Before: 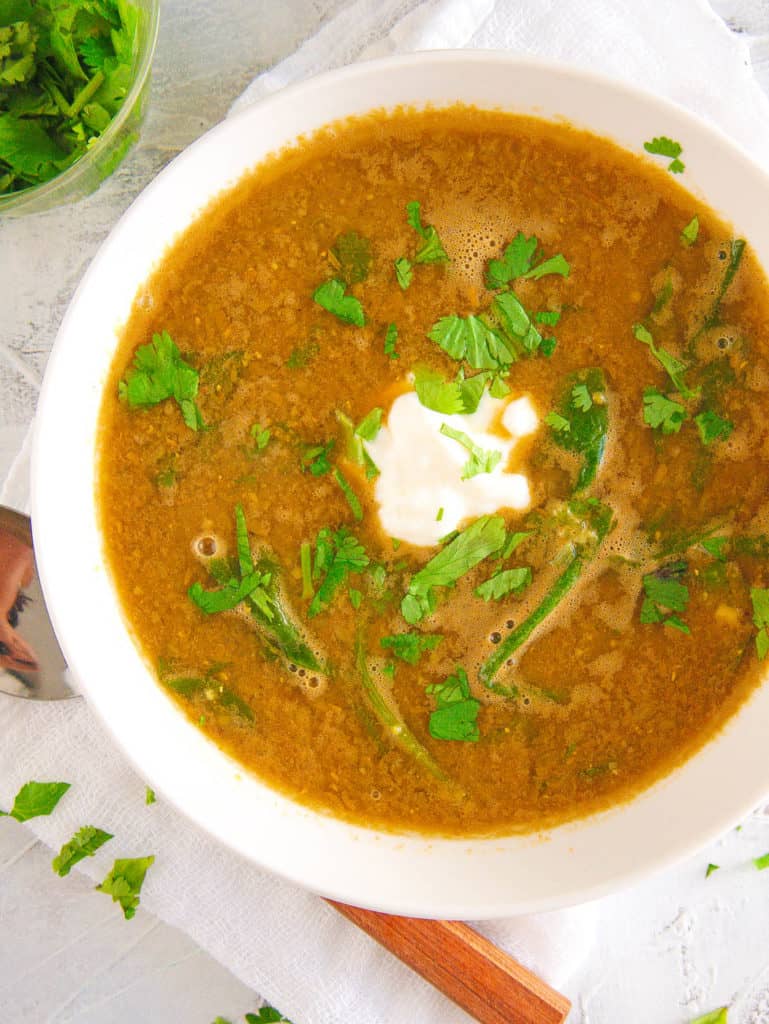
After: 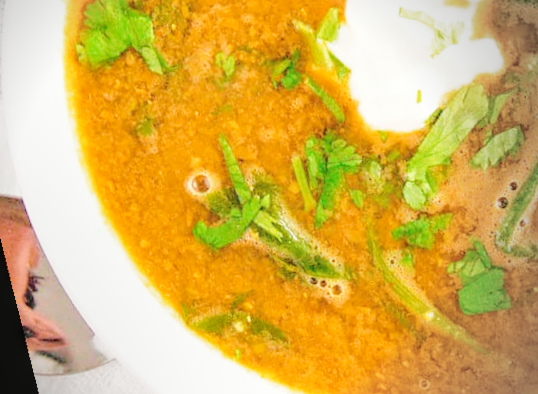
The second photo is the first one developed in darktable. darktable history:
base curve: curves: ch0 [(0, 0) (0.028, 0.03) (0.121, 0.232) (0.46, 0.748) (0.859, 0.968) (1, 1)], preserve colors none
rotate and perspective: rotation -14.8°, crop left 0.1, crop right 0.903, crop top 0.25, crop bottom 0.748
tone curve: curves: ch0 [(0, 0) (0.058, 0.022) (0.265, 0.208) (0.41, 0.417) (0.485, 0.524) (0.638, 0.673) (0.845, 0.828) (0.994, 0.964)]; ch1 [(0, 0) (0.136, 0.146) (0.317, 0.34) (0.382, 0.408) (0.469, 0.482) (0.498, 0.497) (0.557, 0.573) (0.644, 0.643) (0.725, 0.765) (1, 1)]; ch2 [(0, 0) (0.352, 0.403) (0.45, 0.469) (0.502, 0.504) (0.54, 0.524) (0.592, 0.566) (0.638, 0.599) (1, 1)], color space Lab, independent channels, preserve colors none
crop and rotate: angle -0.82°, left 3.85%, top 31.828%, right 27.992%
local contrast: on, module defaults
vignetting: center (-0.15, 0.013)
